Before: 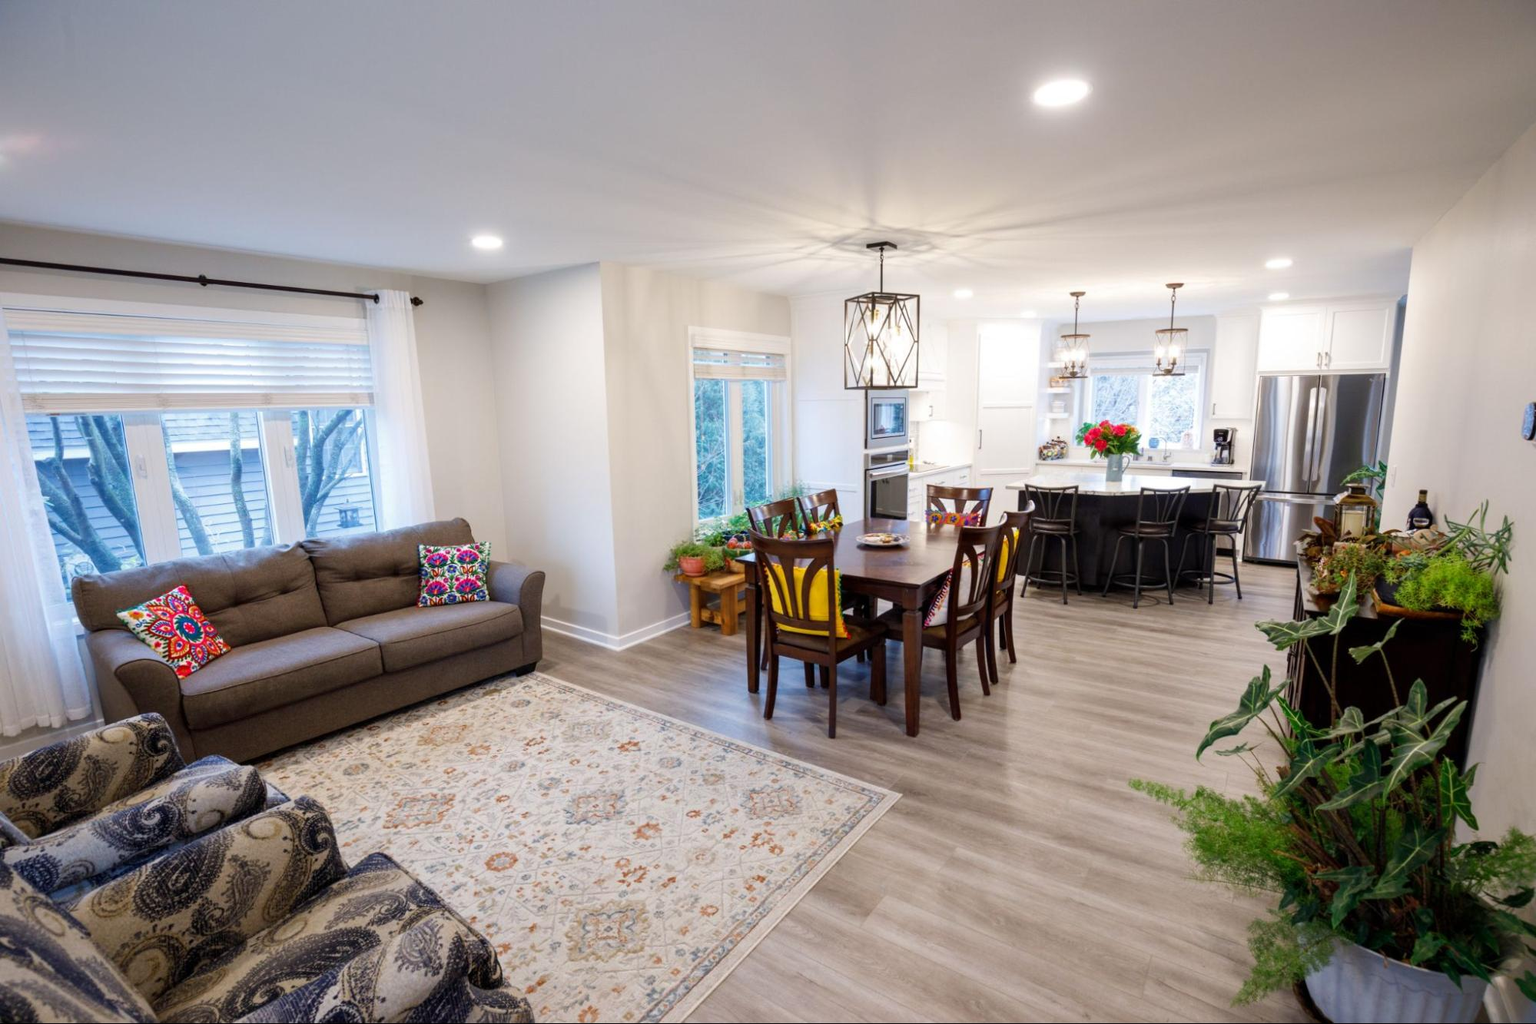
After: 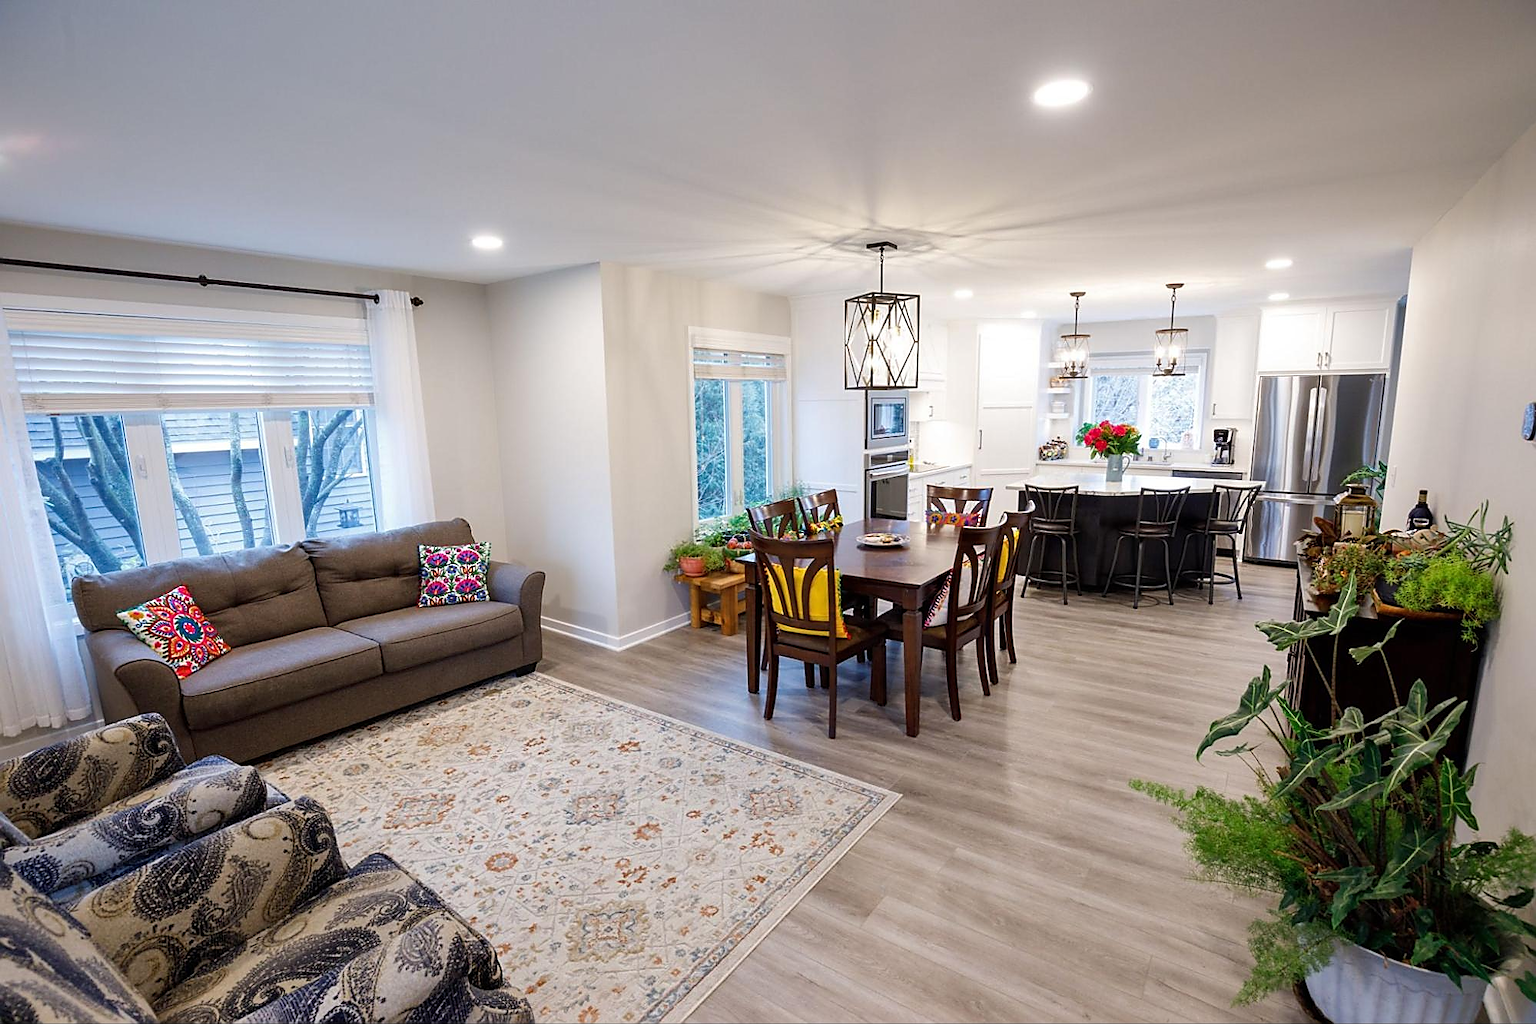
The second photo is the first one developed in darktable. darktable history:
sharpen: radius 1.4, amount 1.25, threshold 0.7
shadows and highlights: shadows 37.27, highlights -28.18, soften with gaussian
